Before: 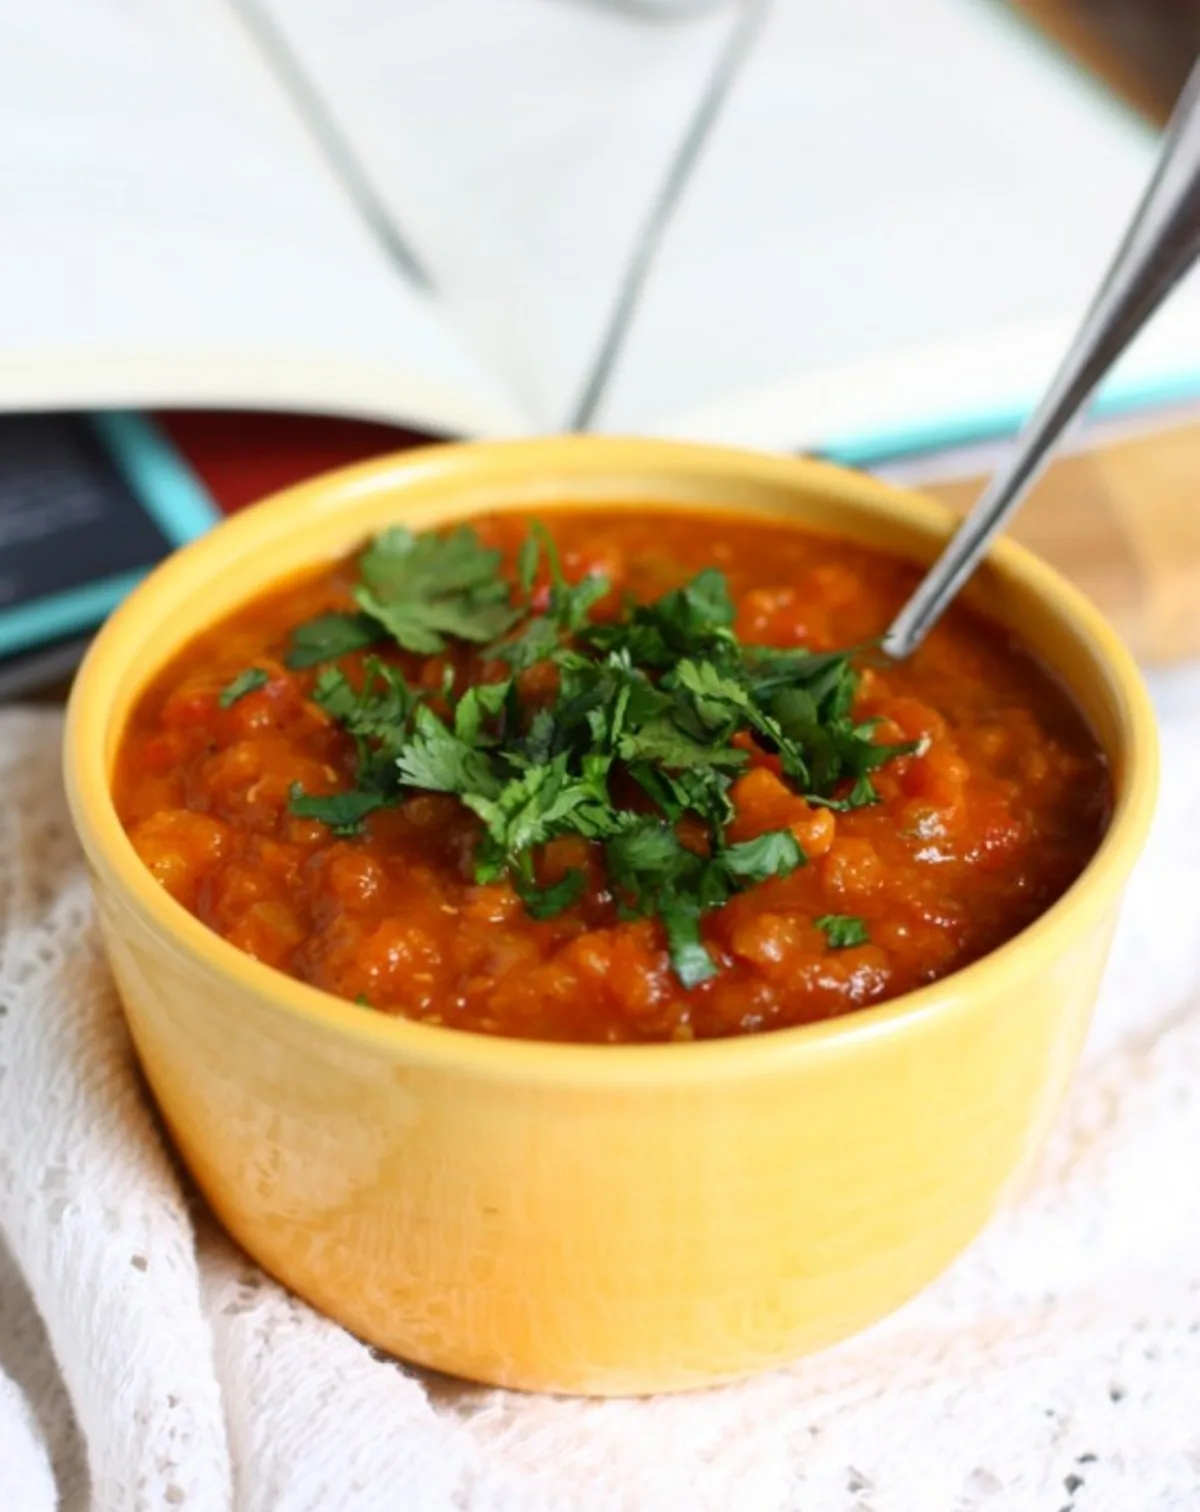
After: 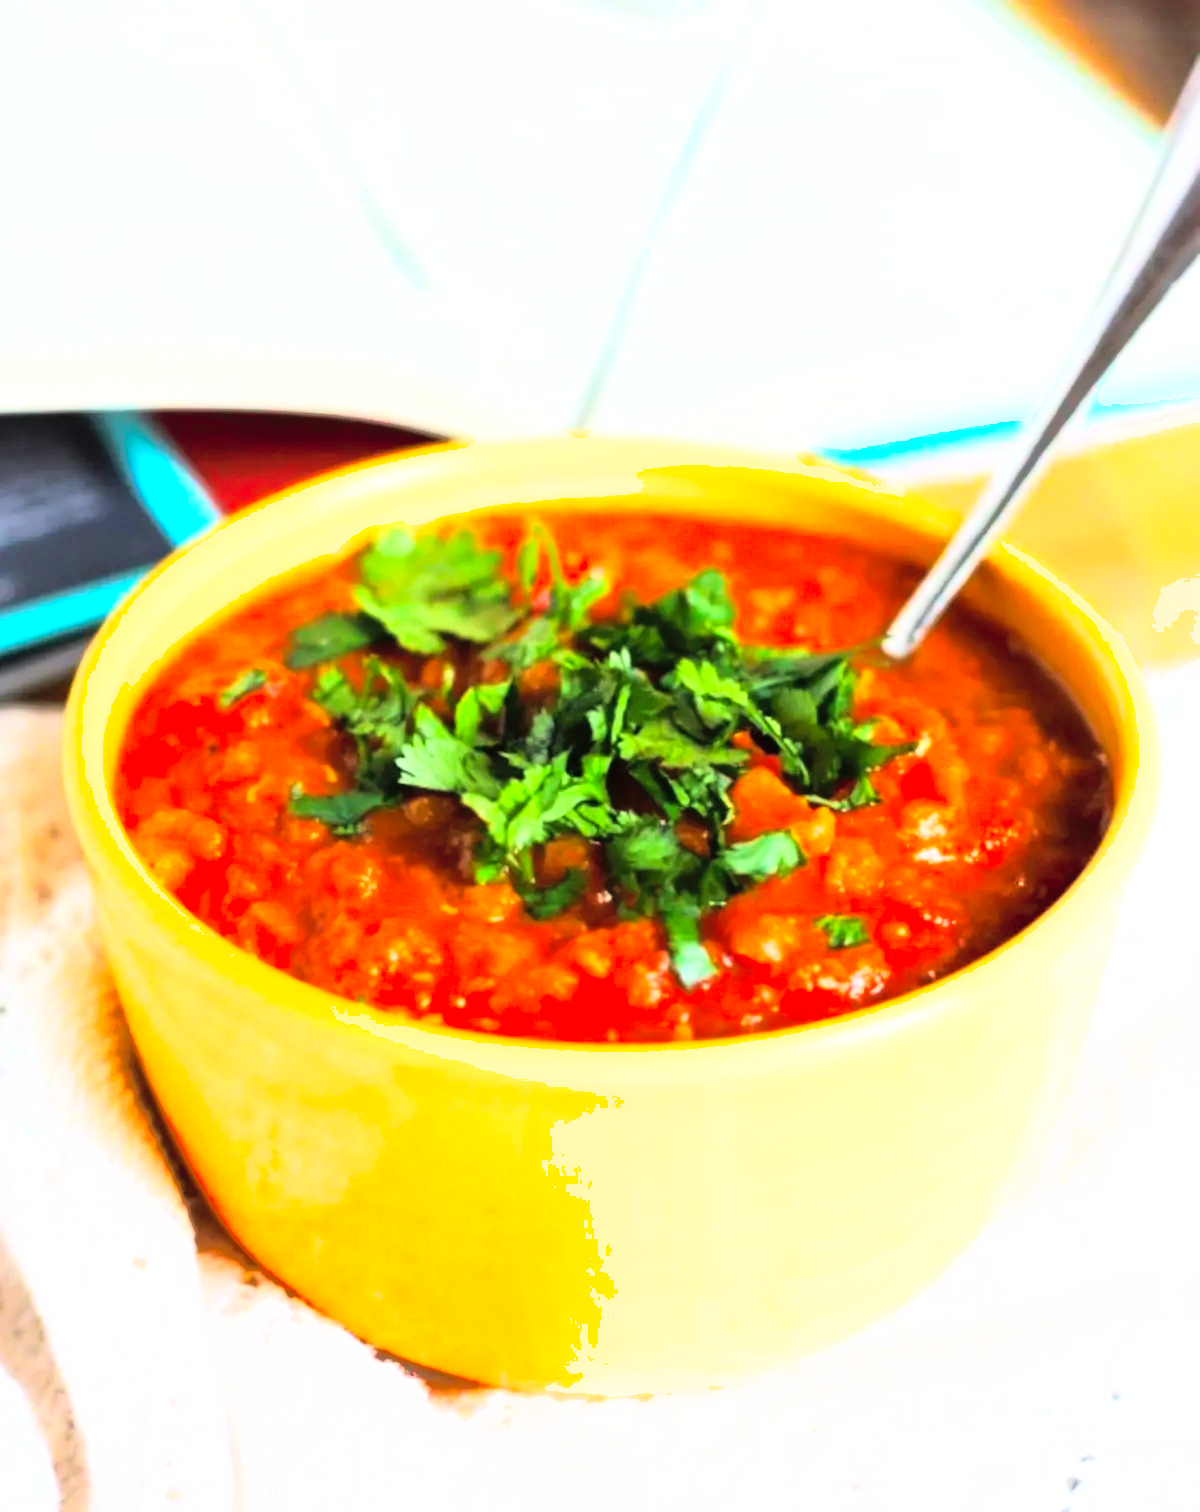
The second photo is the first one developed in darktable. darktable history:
shadows and highlights: on, module defaults
rgb curve: curves: ch0 [(0, 0) (0.21, 0.15) (0.24, 0.21) (0.5, 0.75) (0.75, 0.96) (0.89, 0.99) (1, 1)]; ch1 [(0, 0.02) (0.21, 0.13) (0.25, 0.2) (0.5, 0.67) (0.75, 0.9) (0.89, 0.97) (1, 1)]; ch2 [(0, 0.02) (0.21, 0.13) (0.25, 0.2) (0.5, 0.67) (0.75, 0.9) (0.89, 0.97) (1, 1)], compensate middle gray true
exposure: black level correction 0, exposure 0.6 EV, compensate highlight preservation false
contrast brightness saturation: contrast 0.07, brightness 0.08, saturation 0.18
